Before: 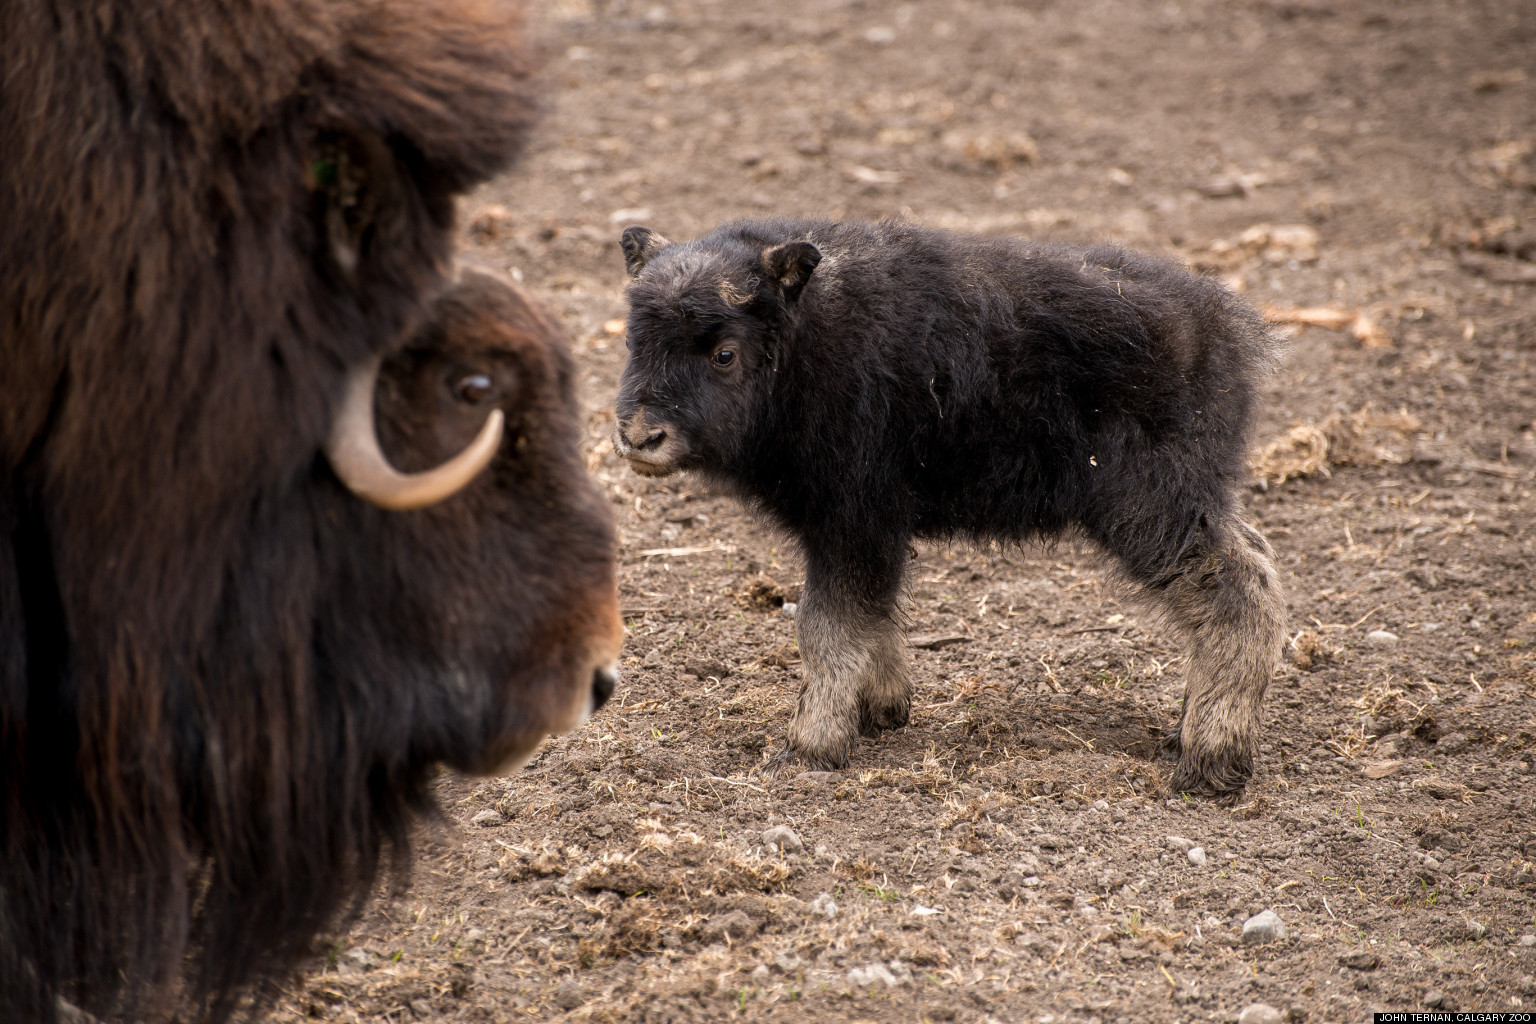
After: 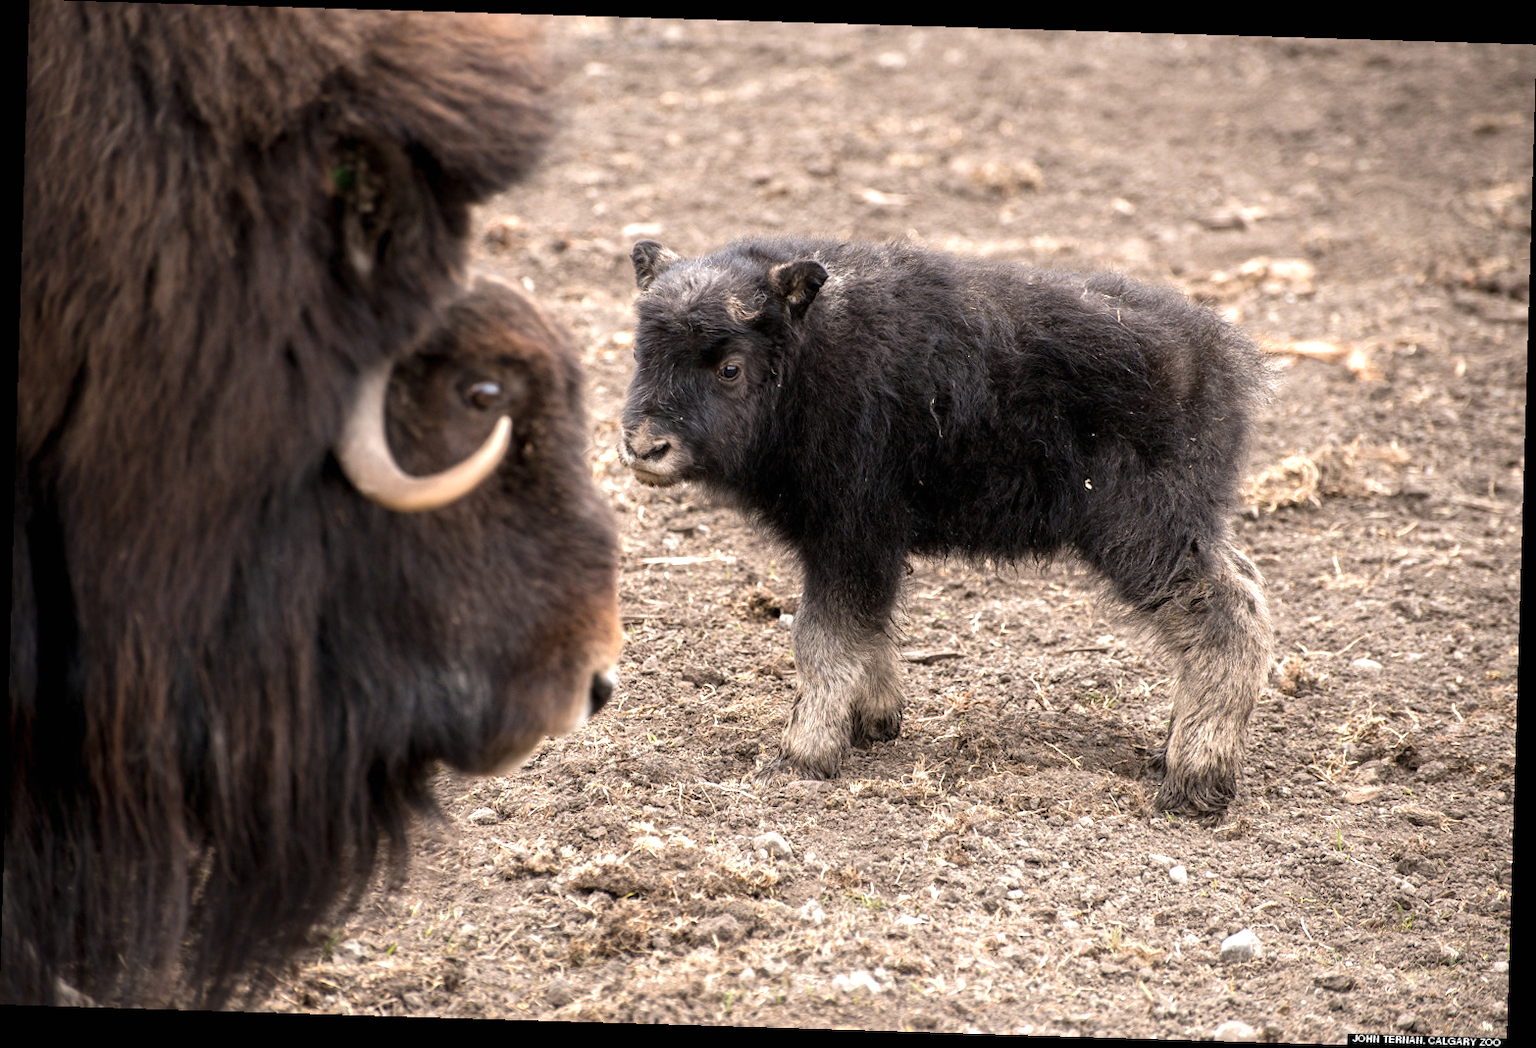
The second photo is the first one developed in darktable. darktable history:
color correction: saturation 0.8
rotate and perspective: rotation 1.72°, automatic cropping off
exposure: black level correction 0, exposure 0.7 EV, compensate exposure bias true, compensate highlight preservation false
